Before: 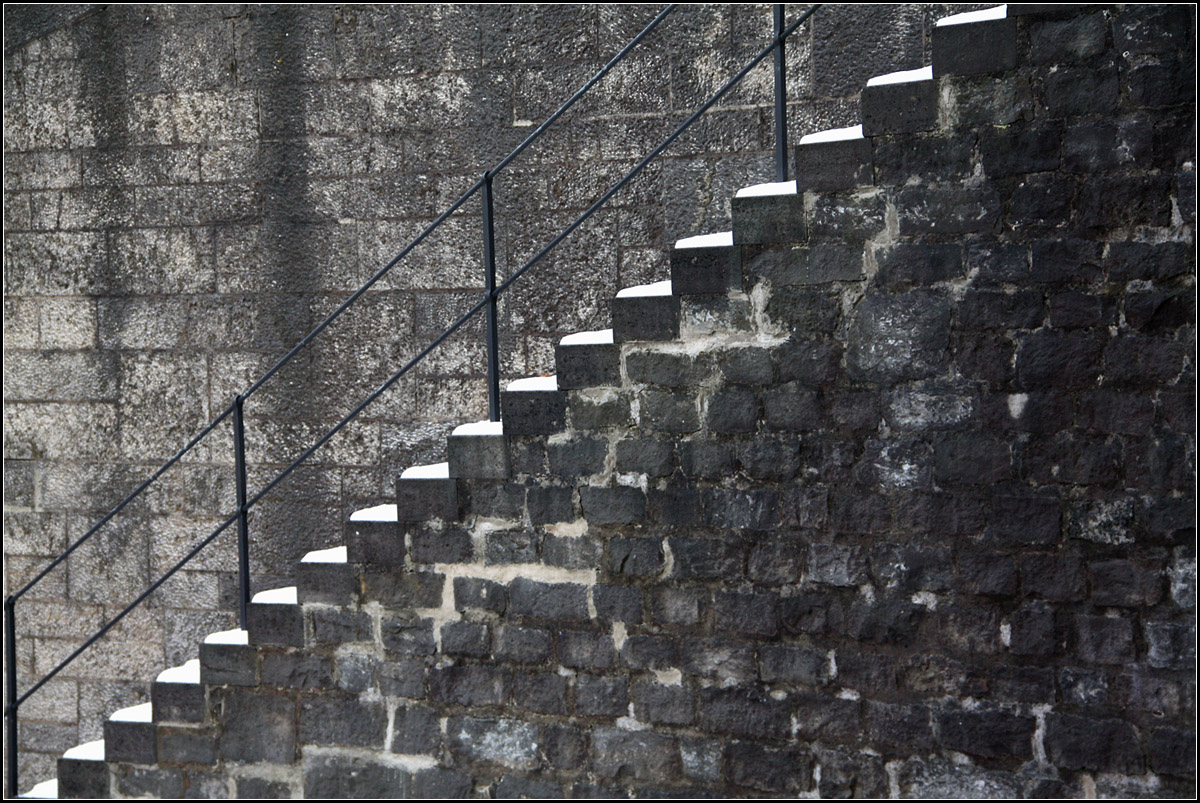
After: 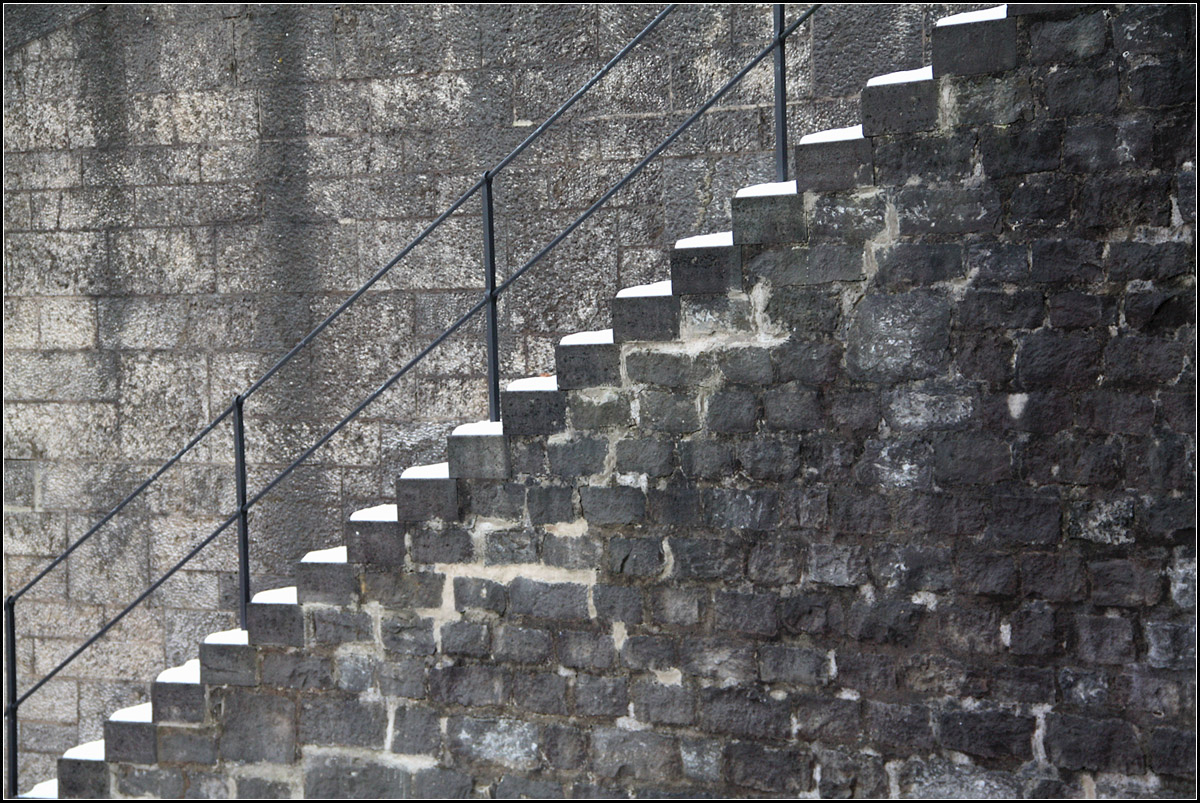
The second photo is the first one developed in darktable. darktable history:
contrast brightness saturation: brightness 0.147
